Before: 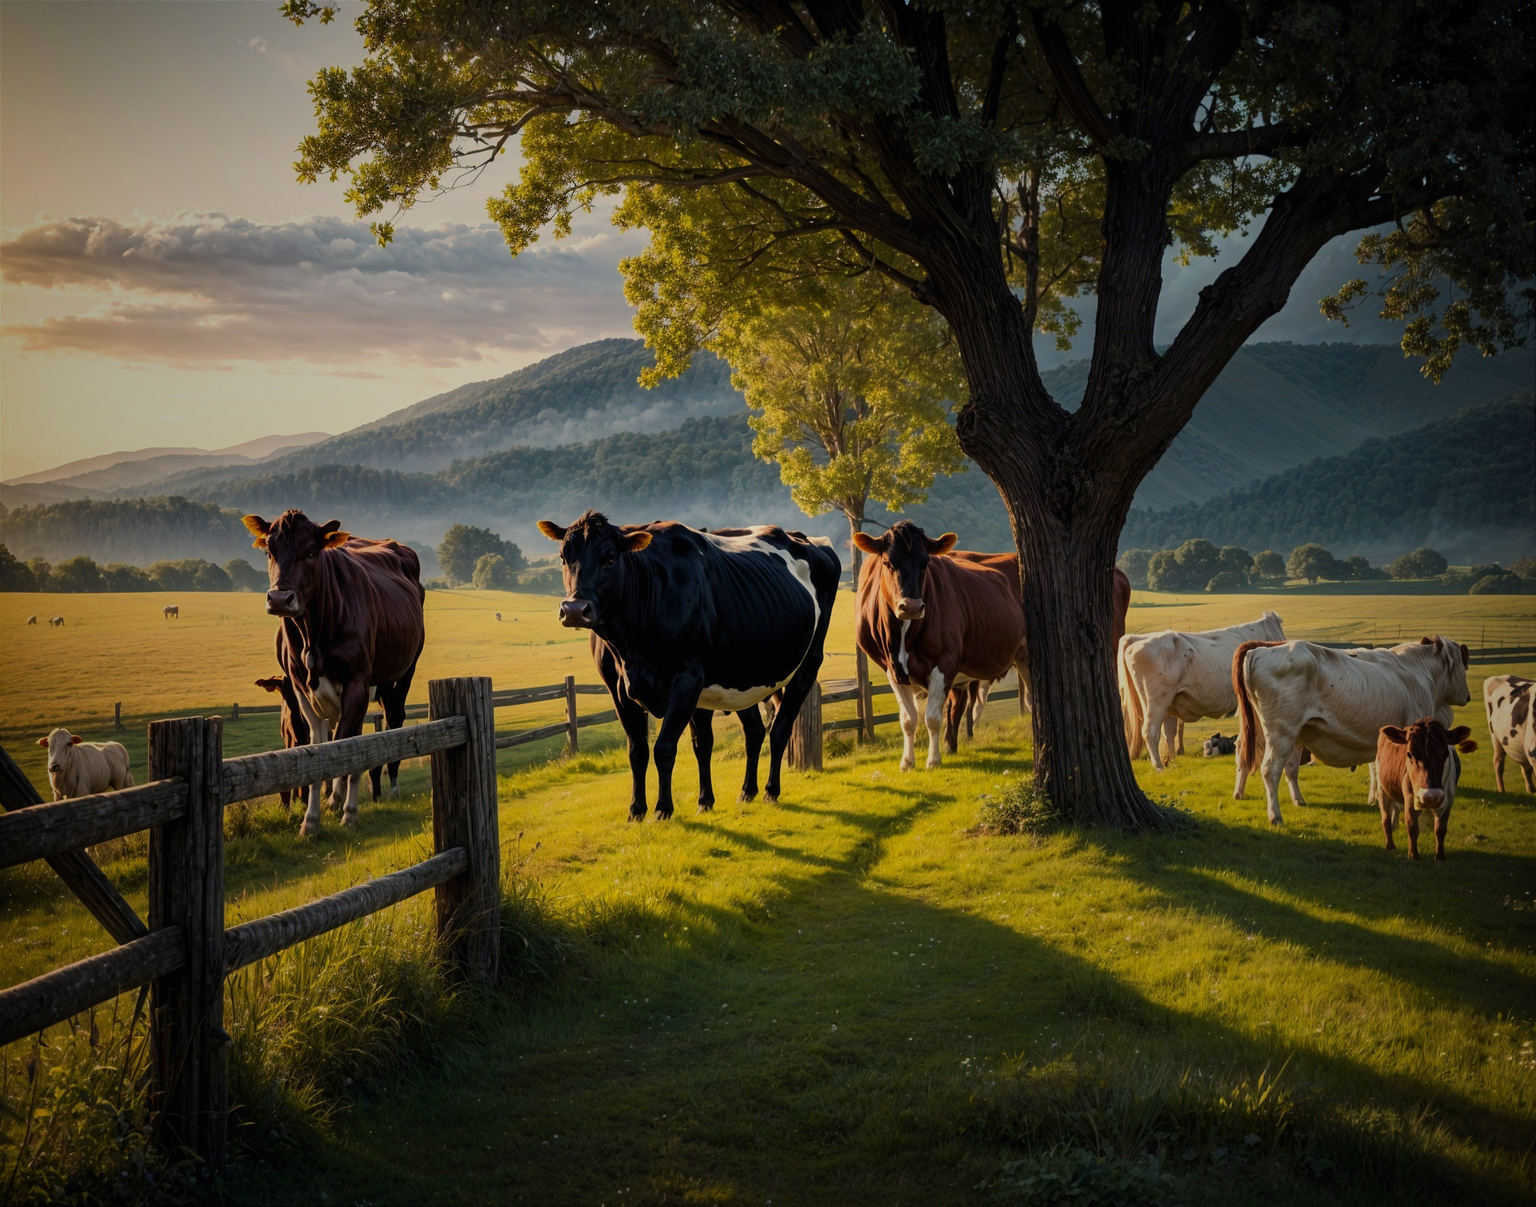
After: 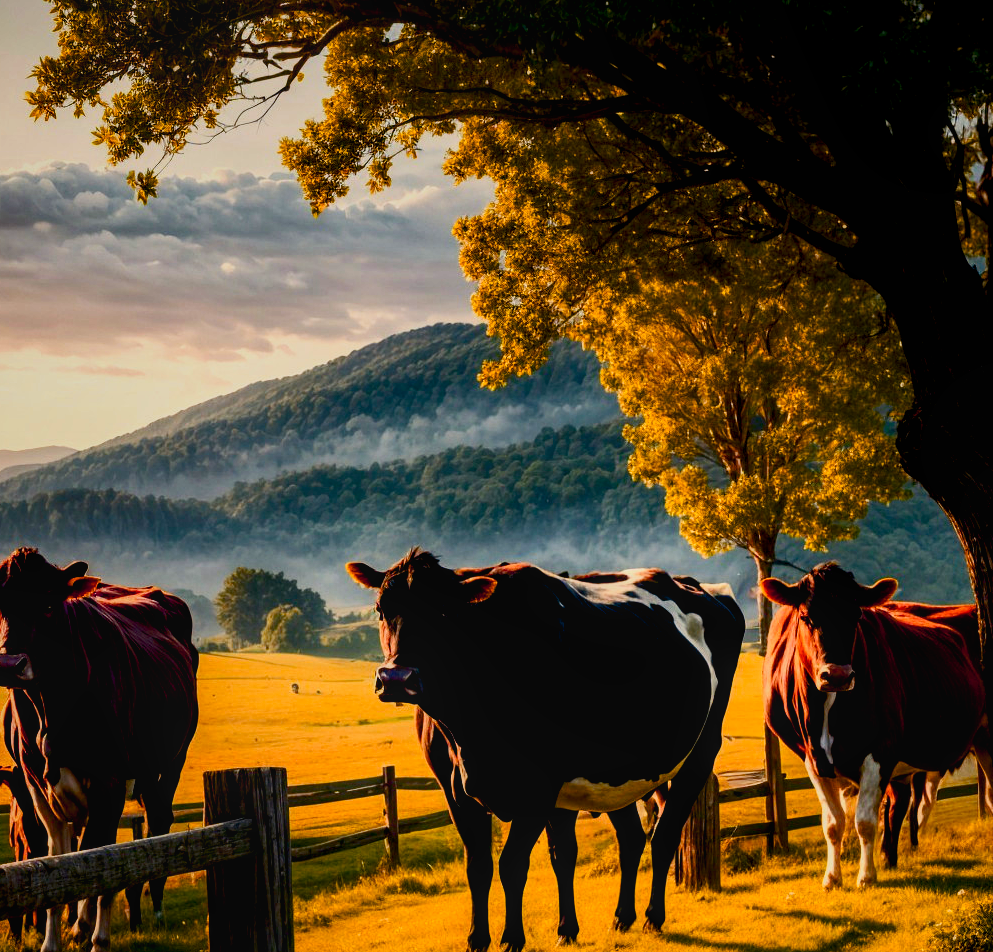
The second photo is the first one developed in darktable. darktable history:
crop: left 17.835%, top 7.675%, right 32.881%, bottom 32.213%
contrast brightness saturation: contrast 0.28
color zones: curves: ch1 [(0.235, 0.558) (0.75, 0.5)]; ch2 [(0.25, 0.462) (0.749, 0.457)], mix 25.94%
local contrast: detail 110%
exposure: black level correction 0.016, exposure -0.009 EV, compensate highlight preservation false
color balance rgb: perceptual saturation grading › global saturation 35%, perceptual saturation grading › highlights -25%, perceptual saturation grading › shadows 50%
tone curve: curves: ch0 [(0, 0) (0.003, 0.003) (0.011, 0.011) (0.025, 0.026) (0.044, 0.046) (0.069, 0.072) (0.1, 0.103) (0.136, 0.141) (0.177, 0.184) (0.224, 0.233) (0.277, 0.287) (0.335, 0.348) (0.399, 0.414) (0.468, 0.486) (0.543, 0.563) (0.623, 0.647) (0.709, 0.736) (0.801, 0.831) (0.898, 0.92) (1, 1)], preserve colors none
